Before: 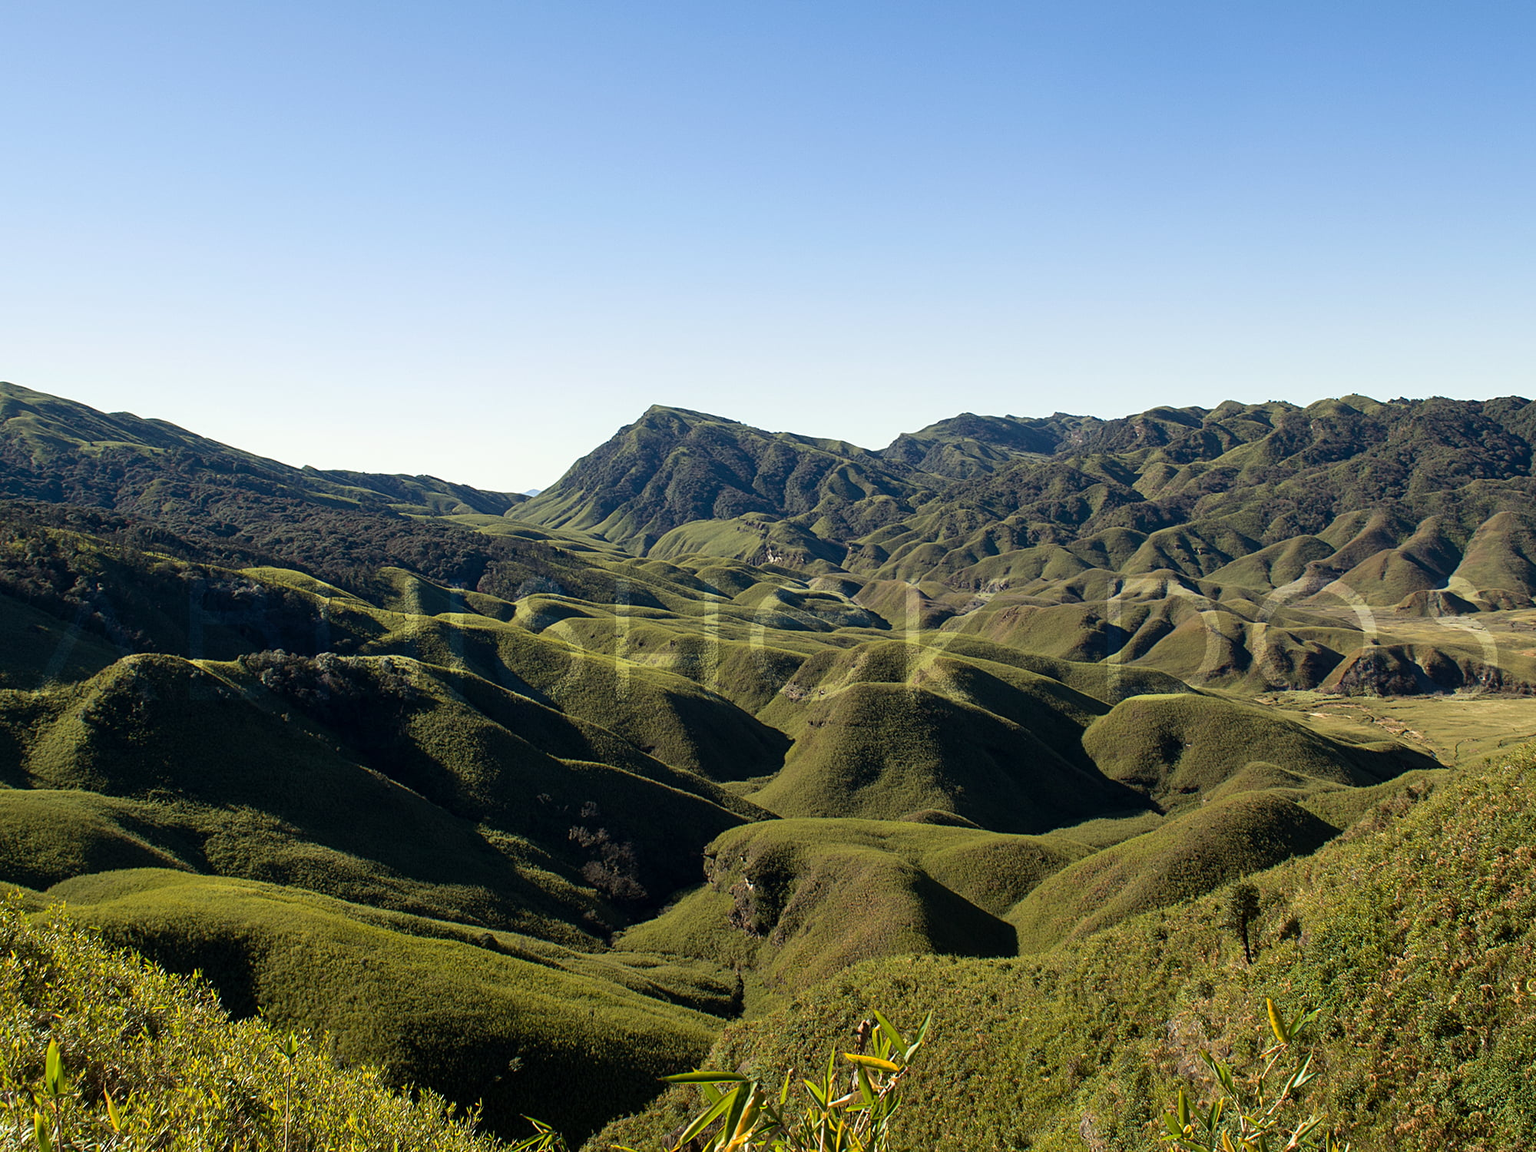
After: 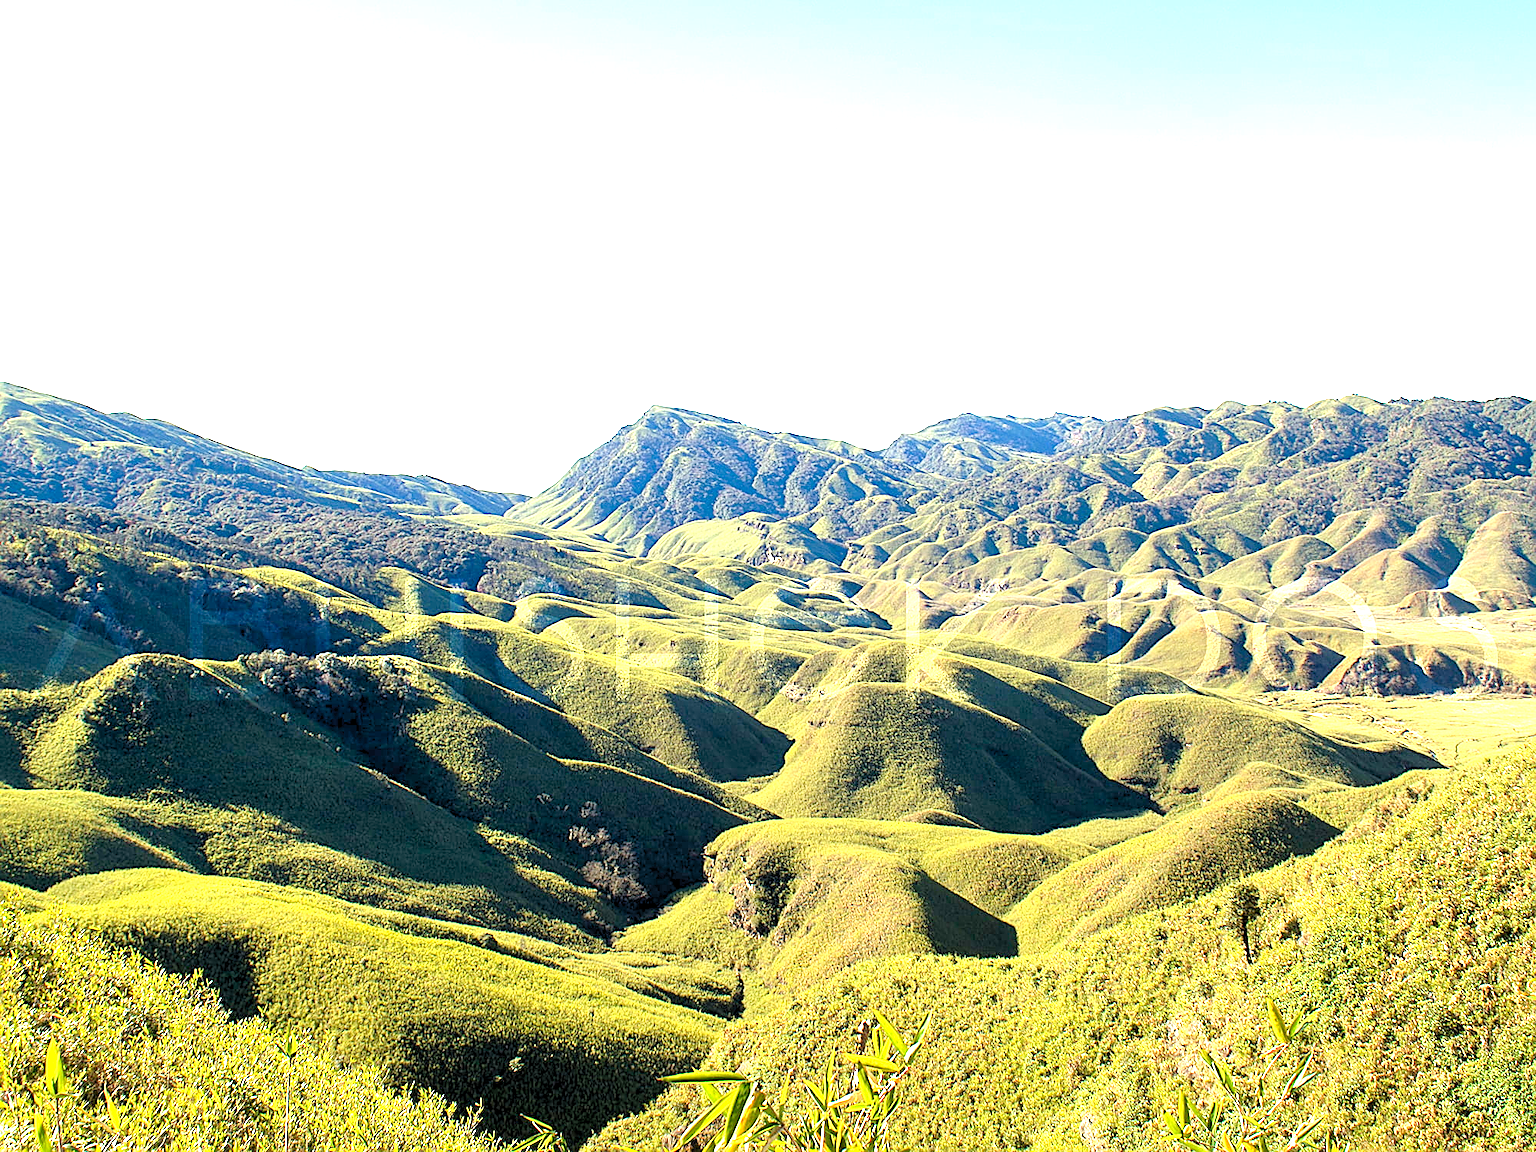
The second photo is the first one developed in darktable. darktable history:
sharpen: on, module defaults
levels: levels [0.036, 0.364, 0.827]
exposure: black level correction 0, exposure 1.467 EV, compensate exposure bias true, compensate highlight preservation false
